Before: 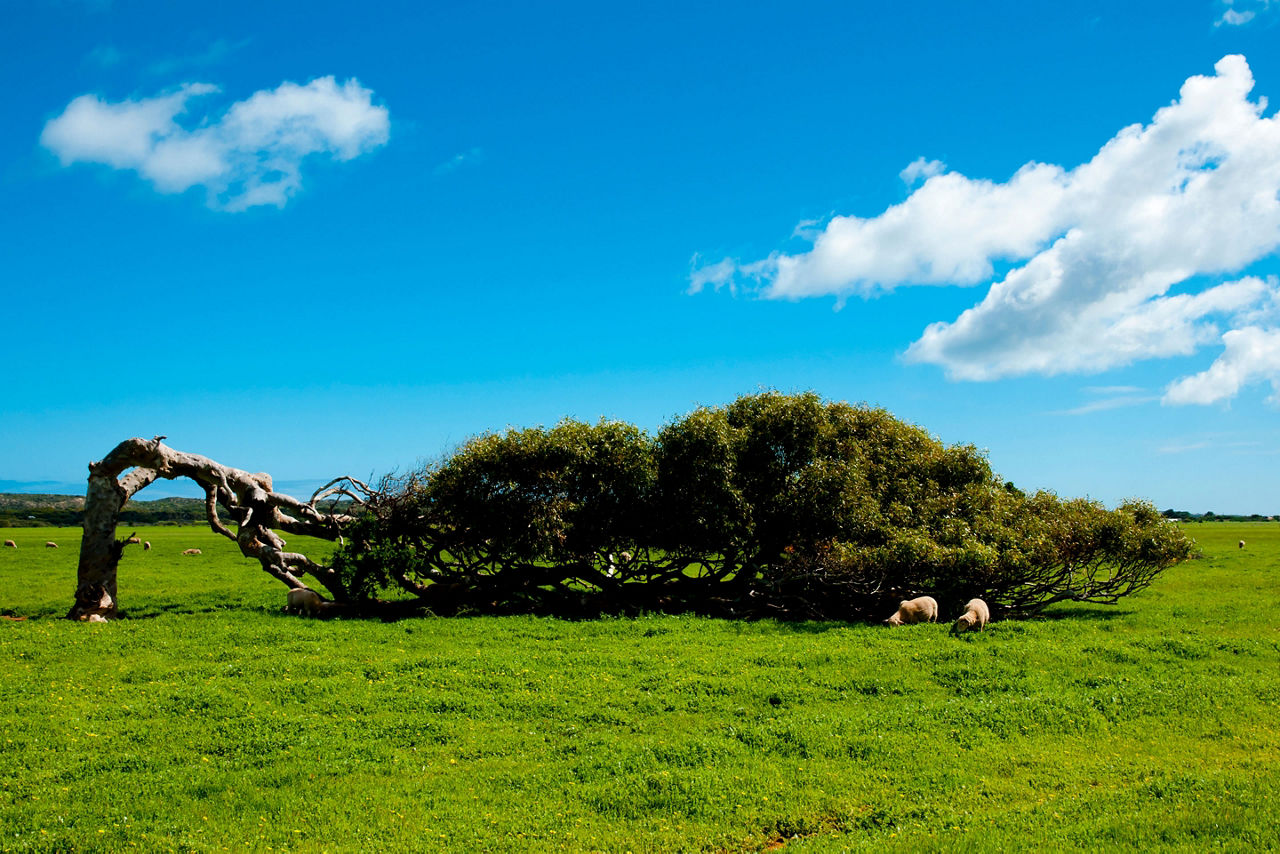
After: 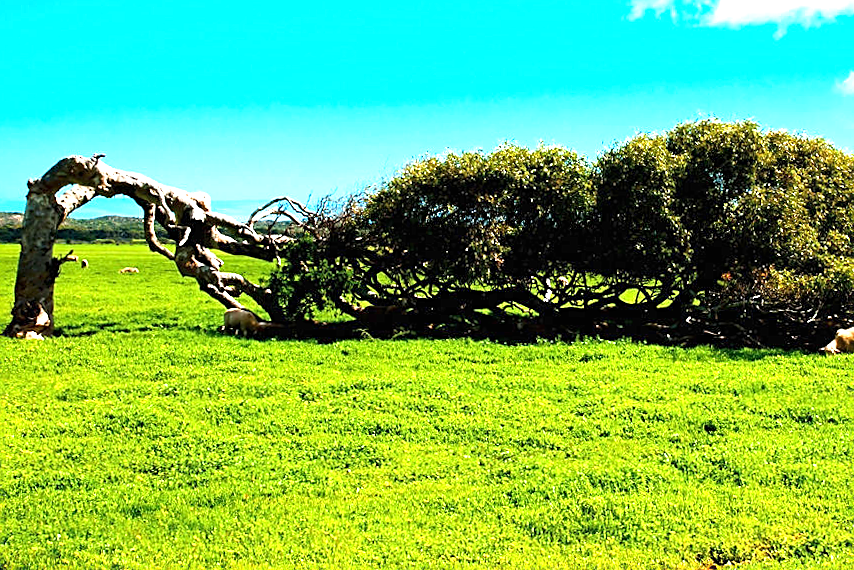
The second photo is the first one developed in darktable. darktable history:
crop and rotate: angle -0.82°, left 3.85%, top 31.828%, right 27.992%
exposure: black level correction 0, exposure 1.6 EV, compensate exposure bias true, compensate highlight preservation false
sharpen: on, module defaults
